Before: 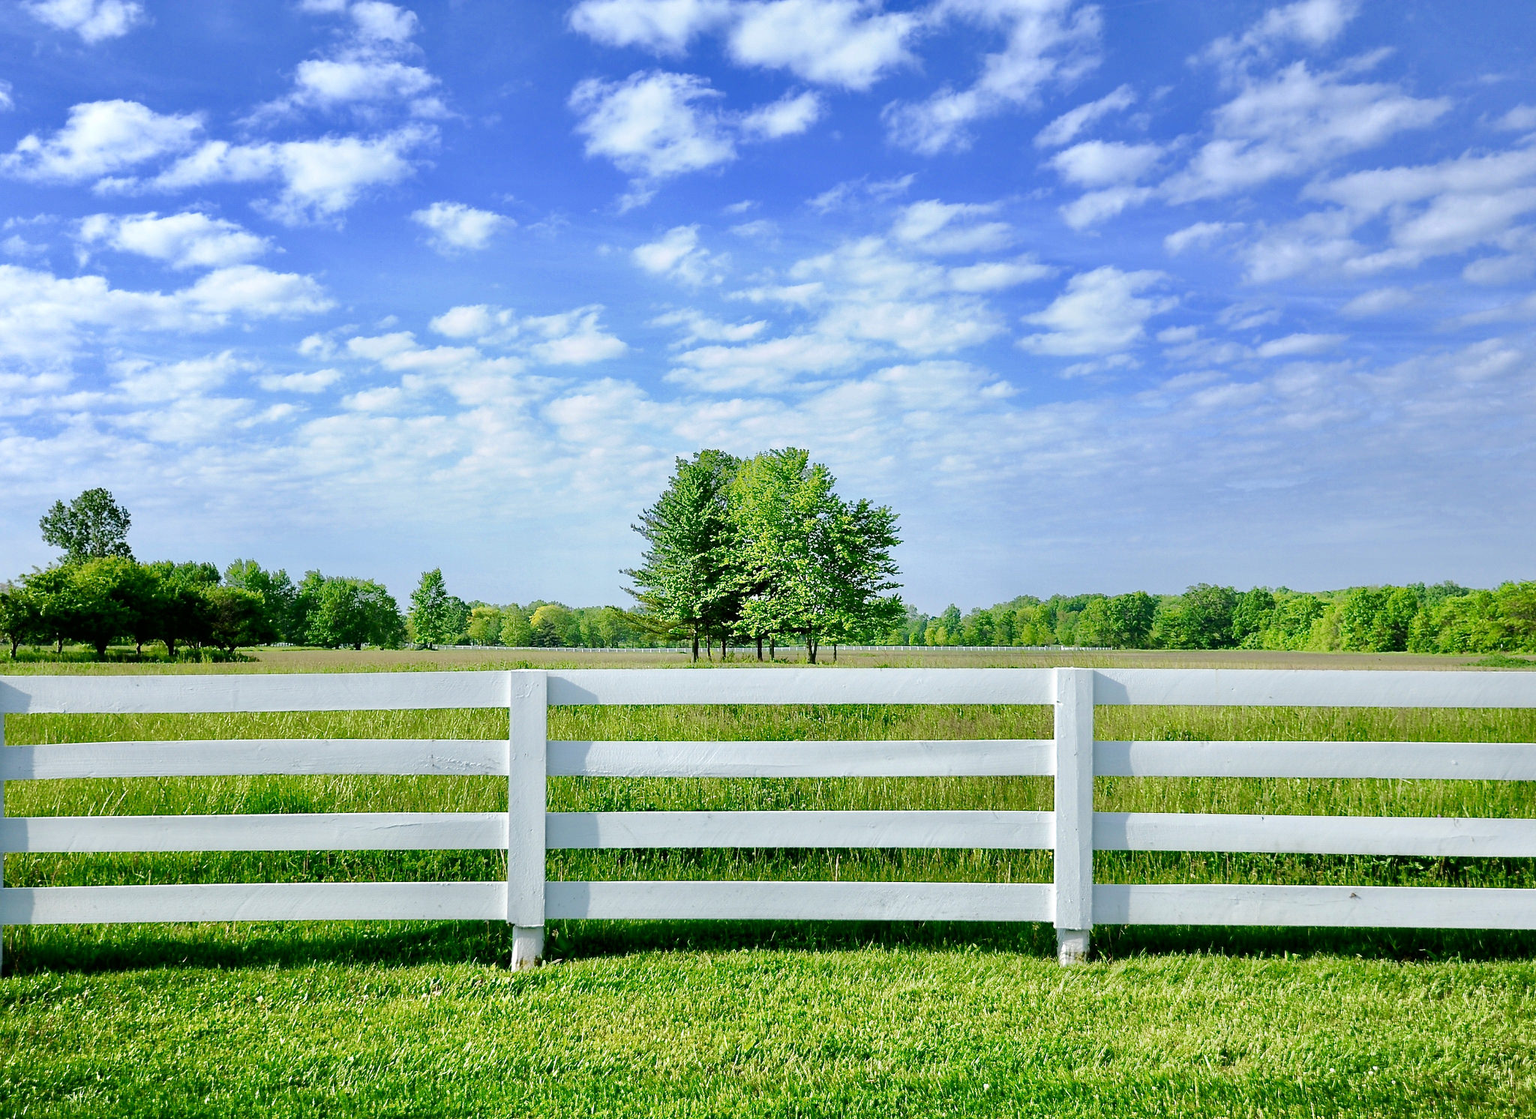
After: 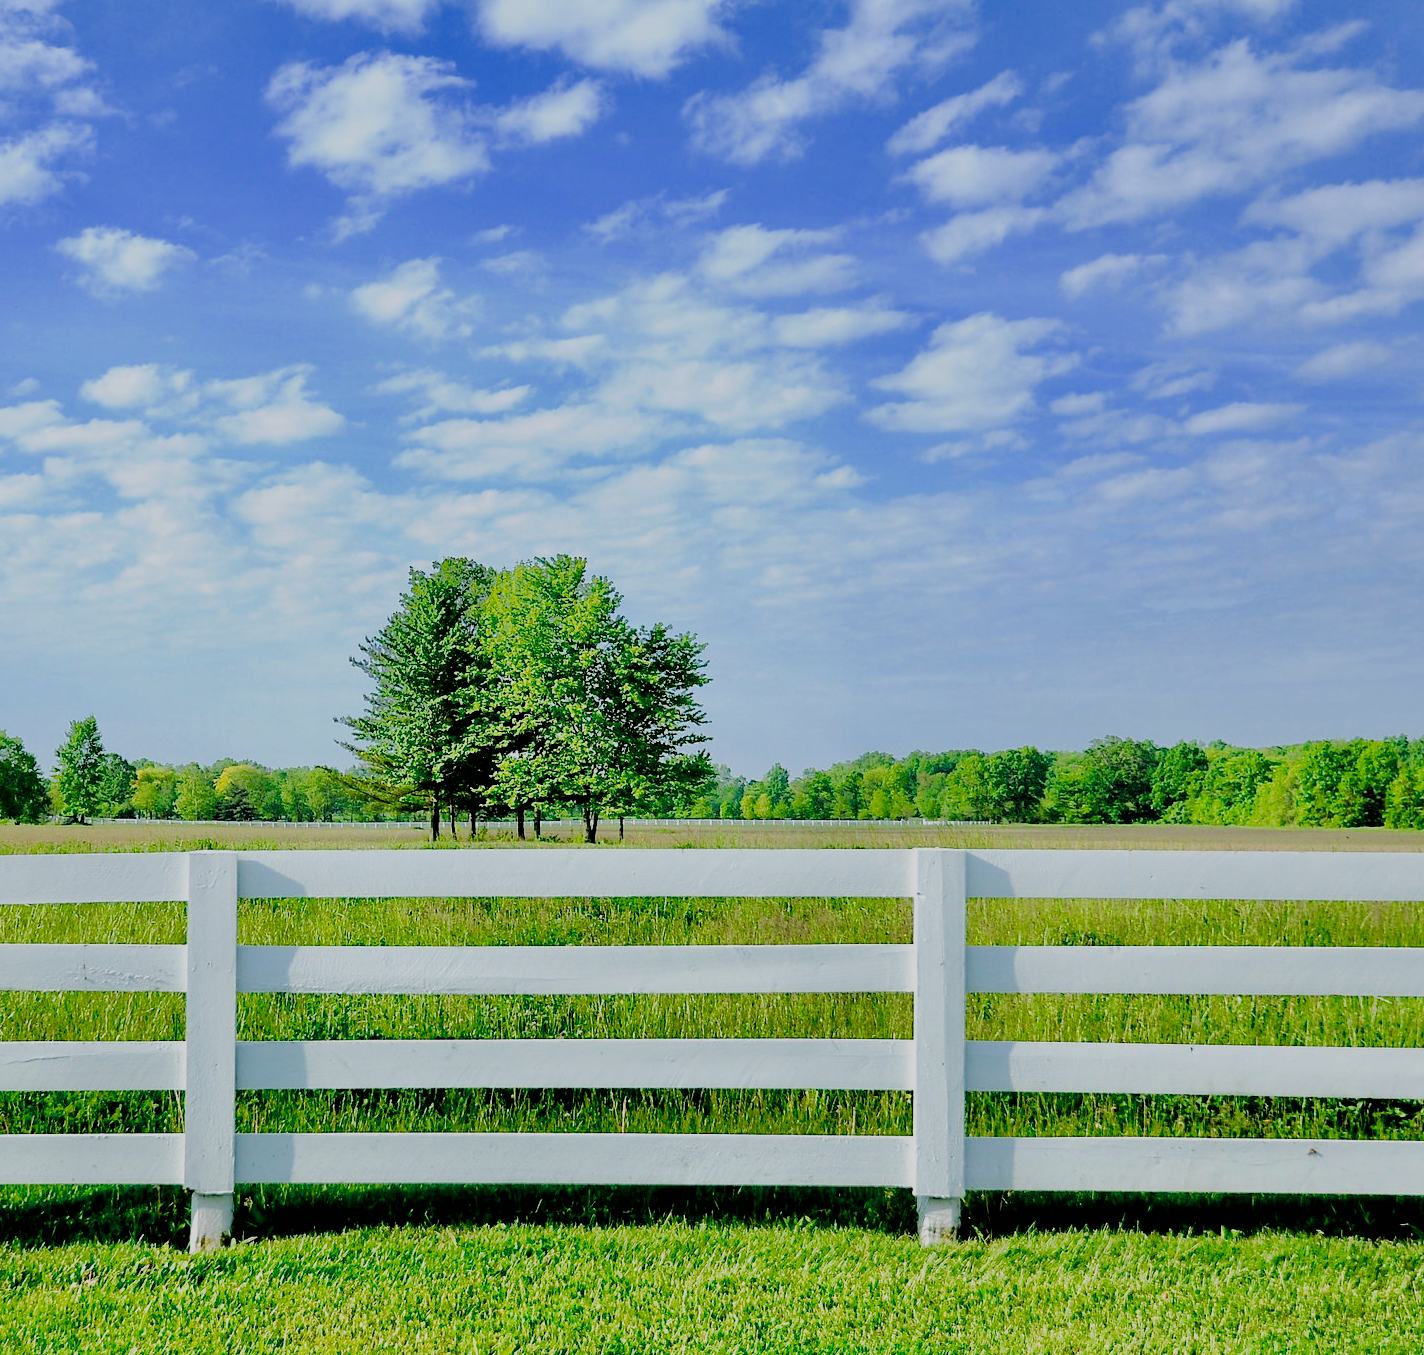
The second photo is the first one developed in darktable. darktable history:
filmic rgb: black relative exposure -4.38 EV, white relative exposure 4.56 EV, hardness 2.37, contrast 1.05
crop and rotate: left 24.034%, top 2.838%, right 6.406%, bottom 6.299%
